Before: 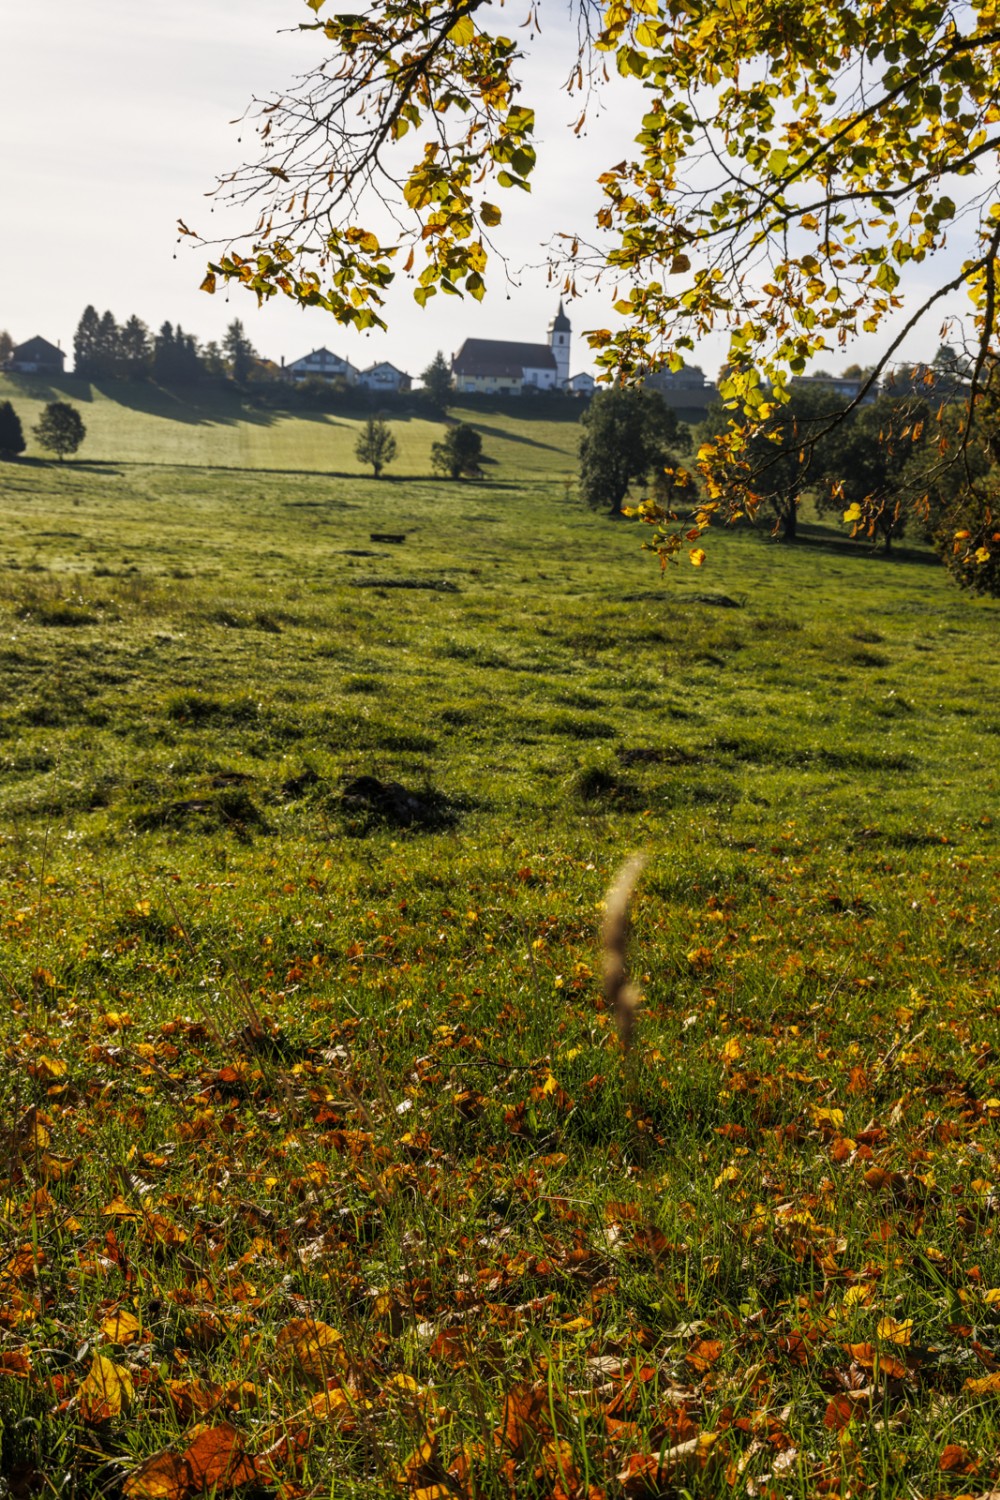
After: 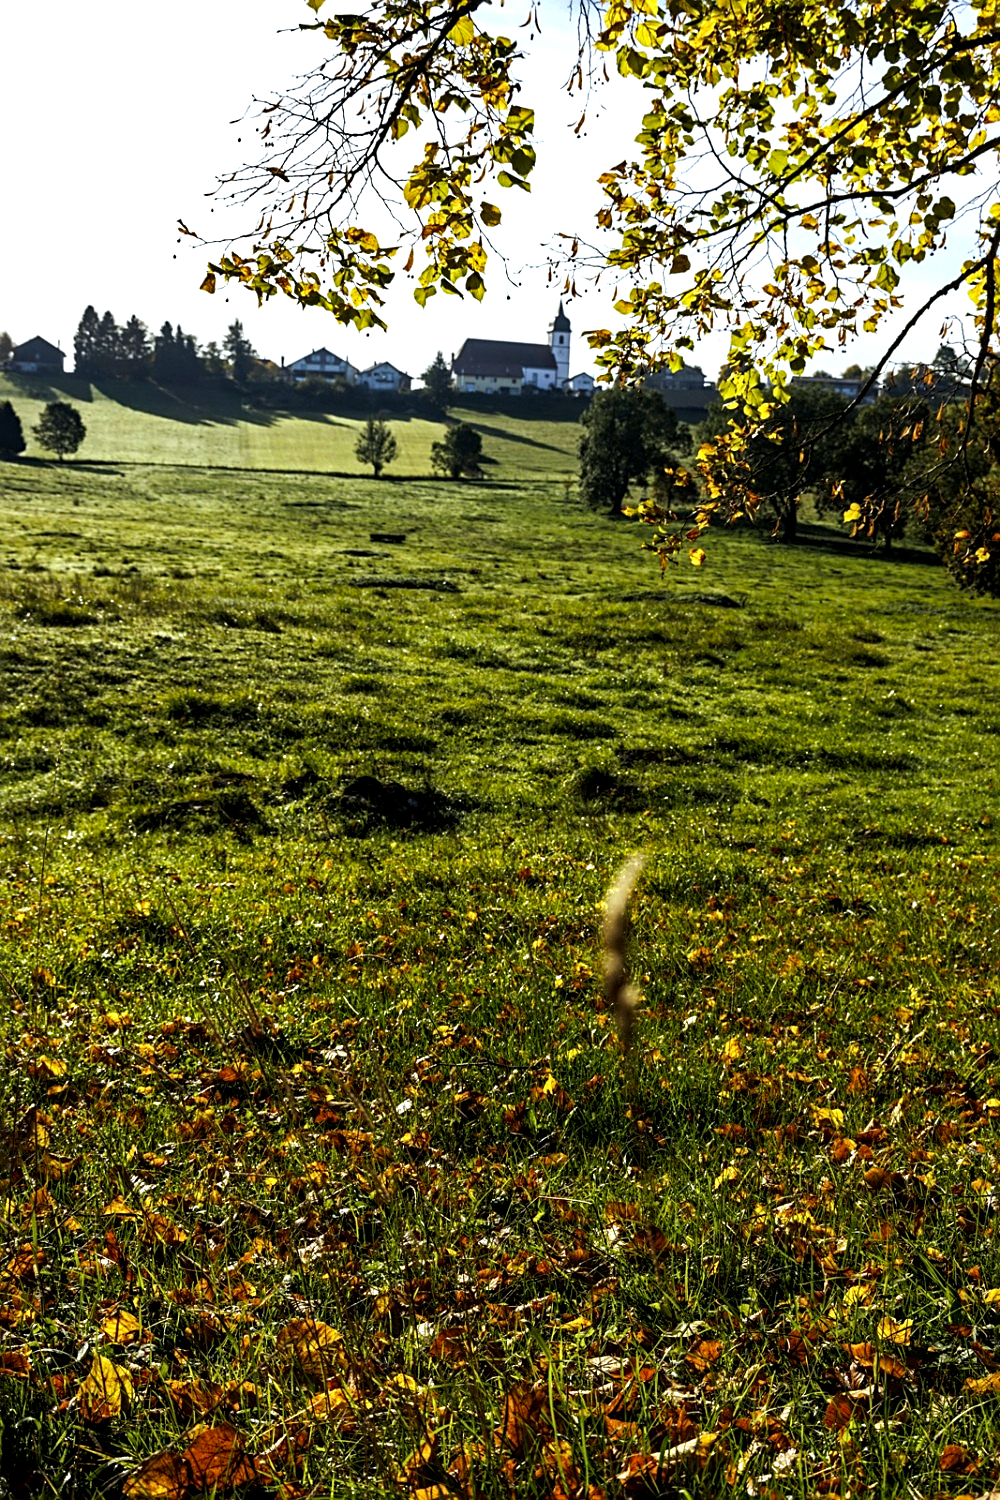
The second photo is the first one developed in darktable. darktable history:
white balance: red 0.925, blue 1.046
tone equalizer: -8 EV -0.75 EV, -7 EV -0.7 EV, -6 EV -0.6 EV, -5 EV -0.4 EV, -3 EV 0.4 EV, -2 EV 0.6 EV, -1 EV 0.7 EV, +0 EV 0.75 EV, edges refinement/feathering 500, mask exposure compensation -1.57 EV, preserve details no
exposure: black level correction 0.005, exposure 0.001 EV, compensate highlight preservation false
sharpen: on, module defaults
haze removal: on, module defaults
